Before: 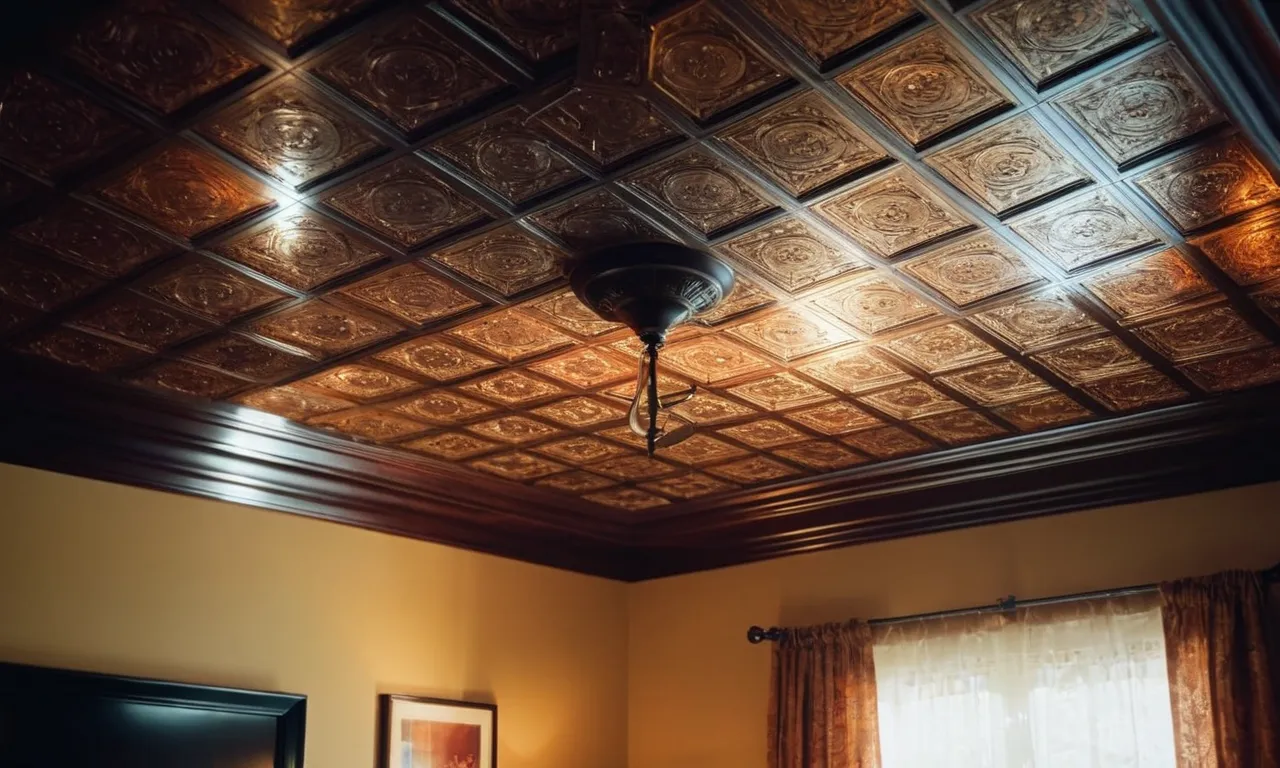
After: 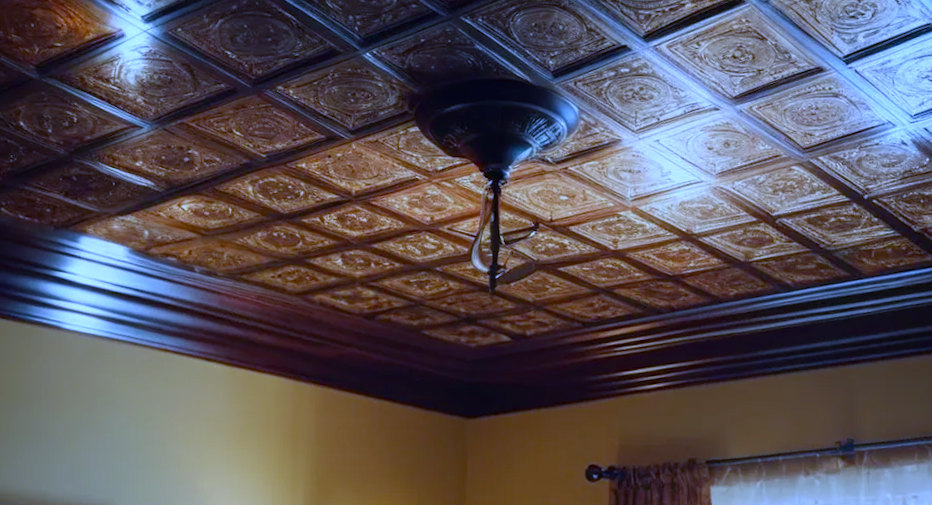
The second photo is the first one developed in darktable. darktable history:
crop and rotate: angle -3.37°, left 9.79%, top 20.73%, right 12.42%, bottom 11.82%
color balance rgb: perceptual saturation grading › global saturation 20%, perceptual saturation grading › highlights -25%, perceptual saturation grading › shadows 25%
rotate and perspective: rotation -2.29°, automatic cropping off
exposure: exposure -0.157 EV, compensate highlight preservation false
white balance: red 0.766, blue 1.537
